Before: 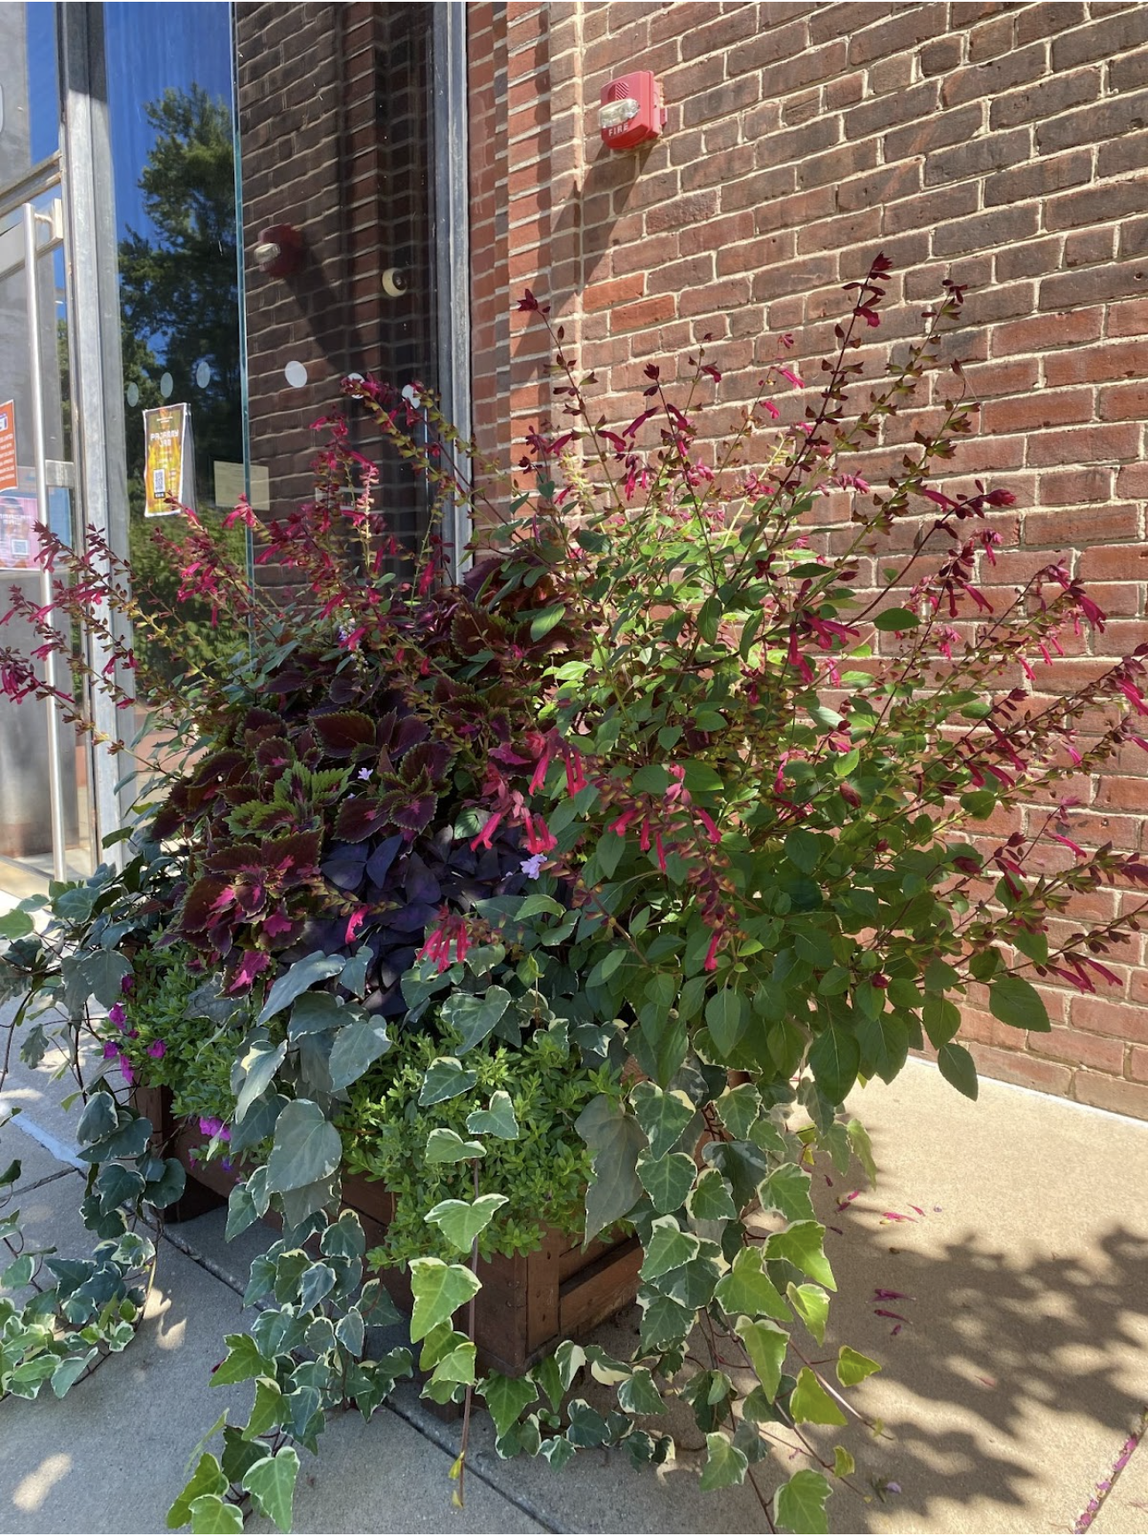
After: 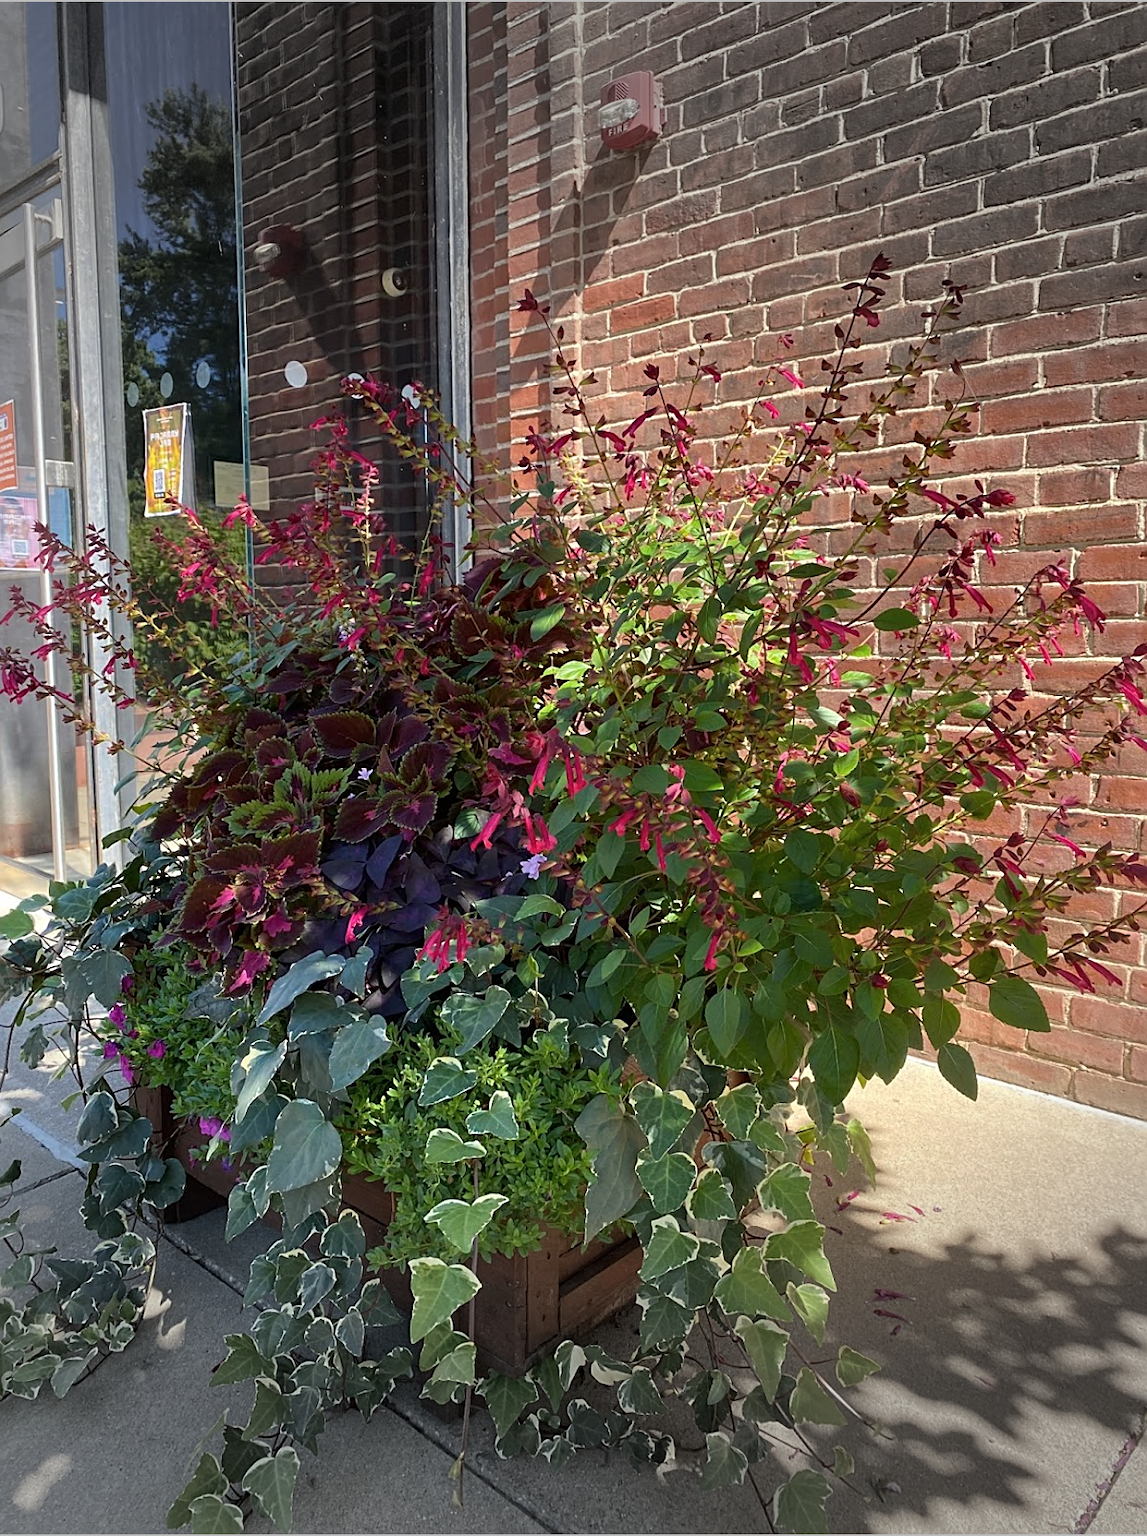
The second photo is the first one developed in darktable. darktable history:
sharpen: on, module defaults
vignetting: fall-off start 79.43%, saturation -0.649, width/height ratio 1.327, unbound false
contrast brightness saturation: saturation -0.05
